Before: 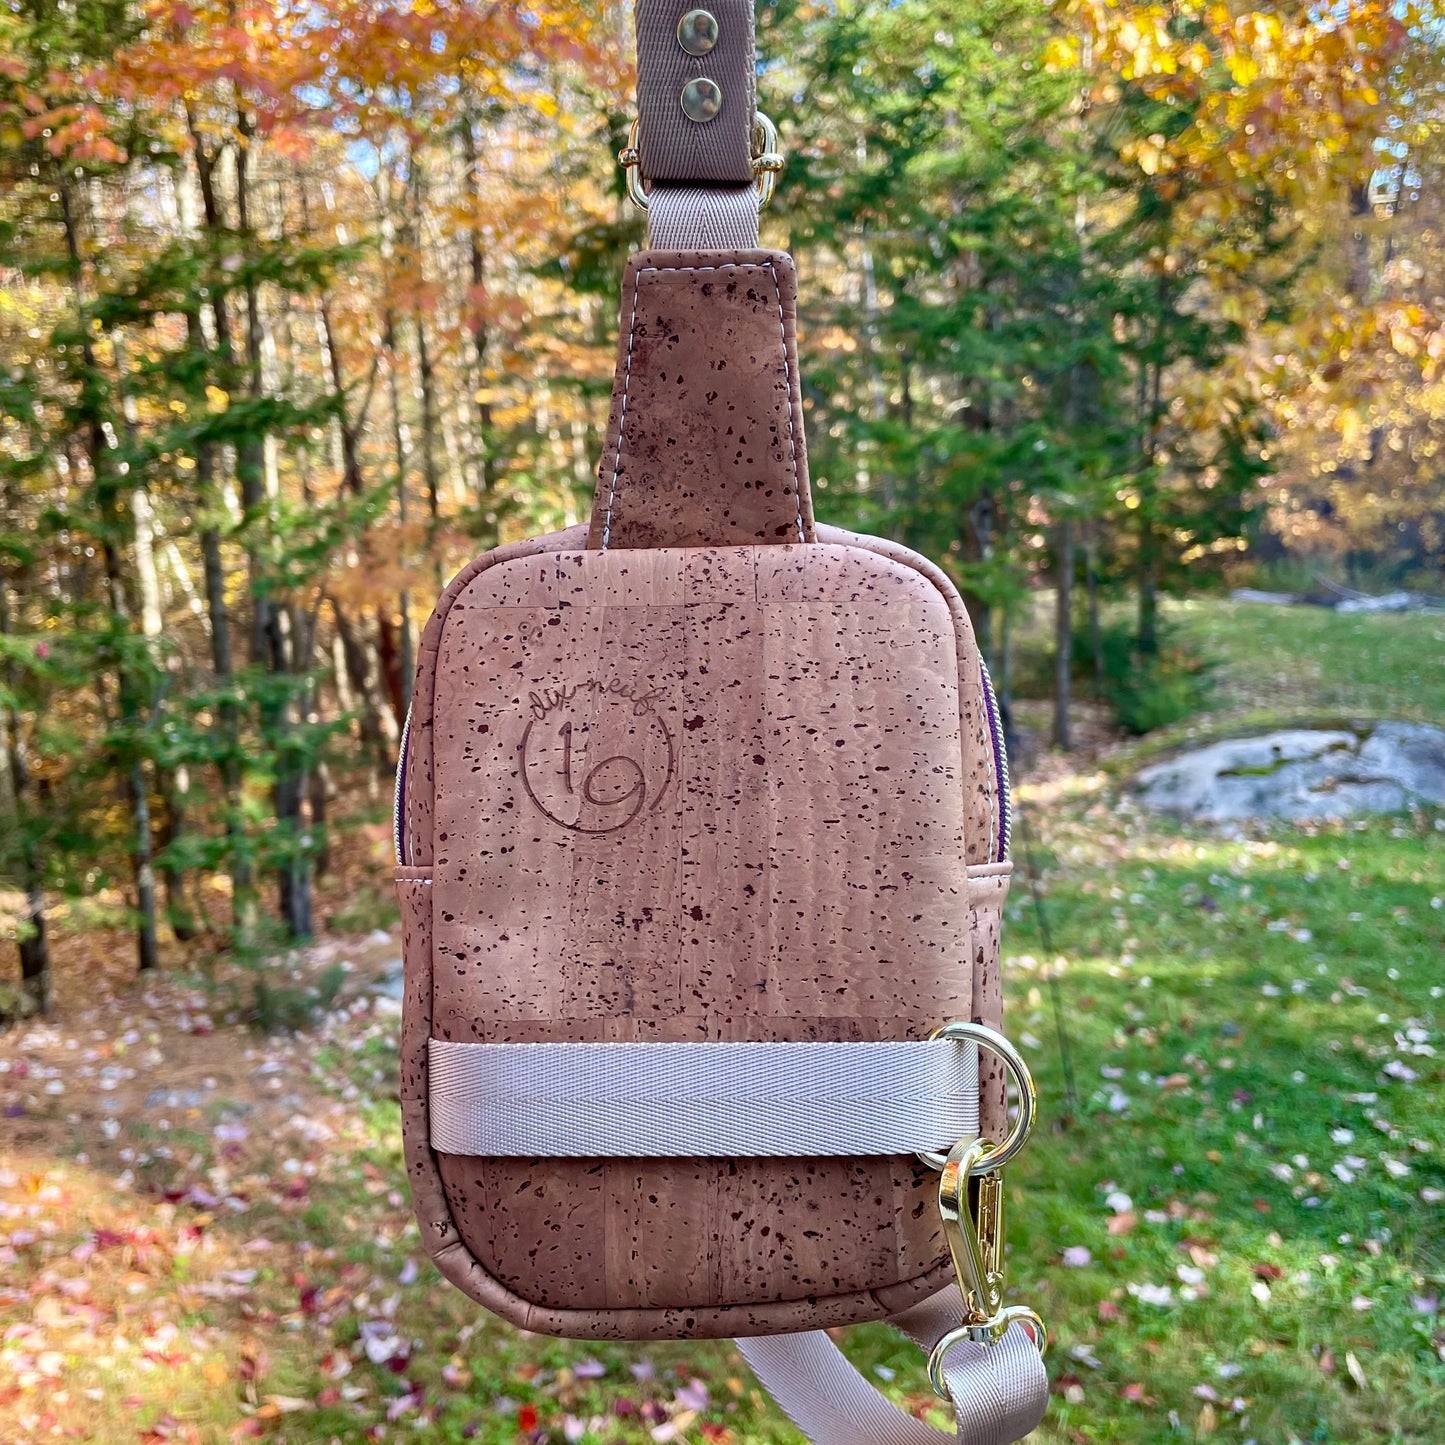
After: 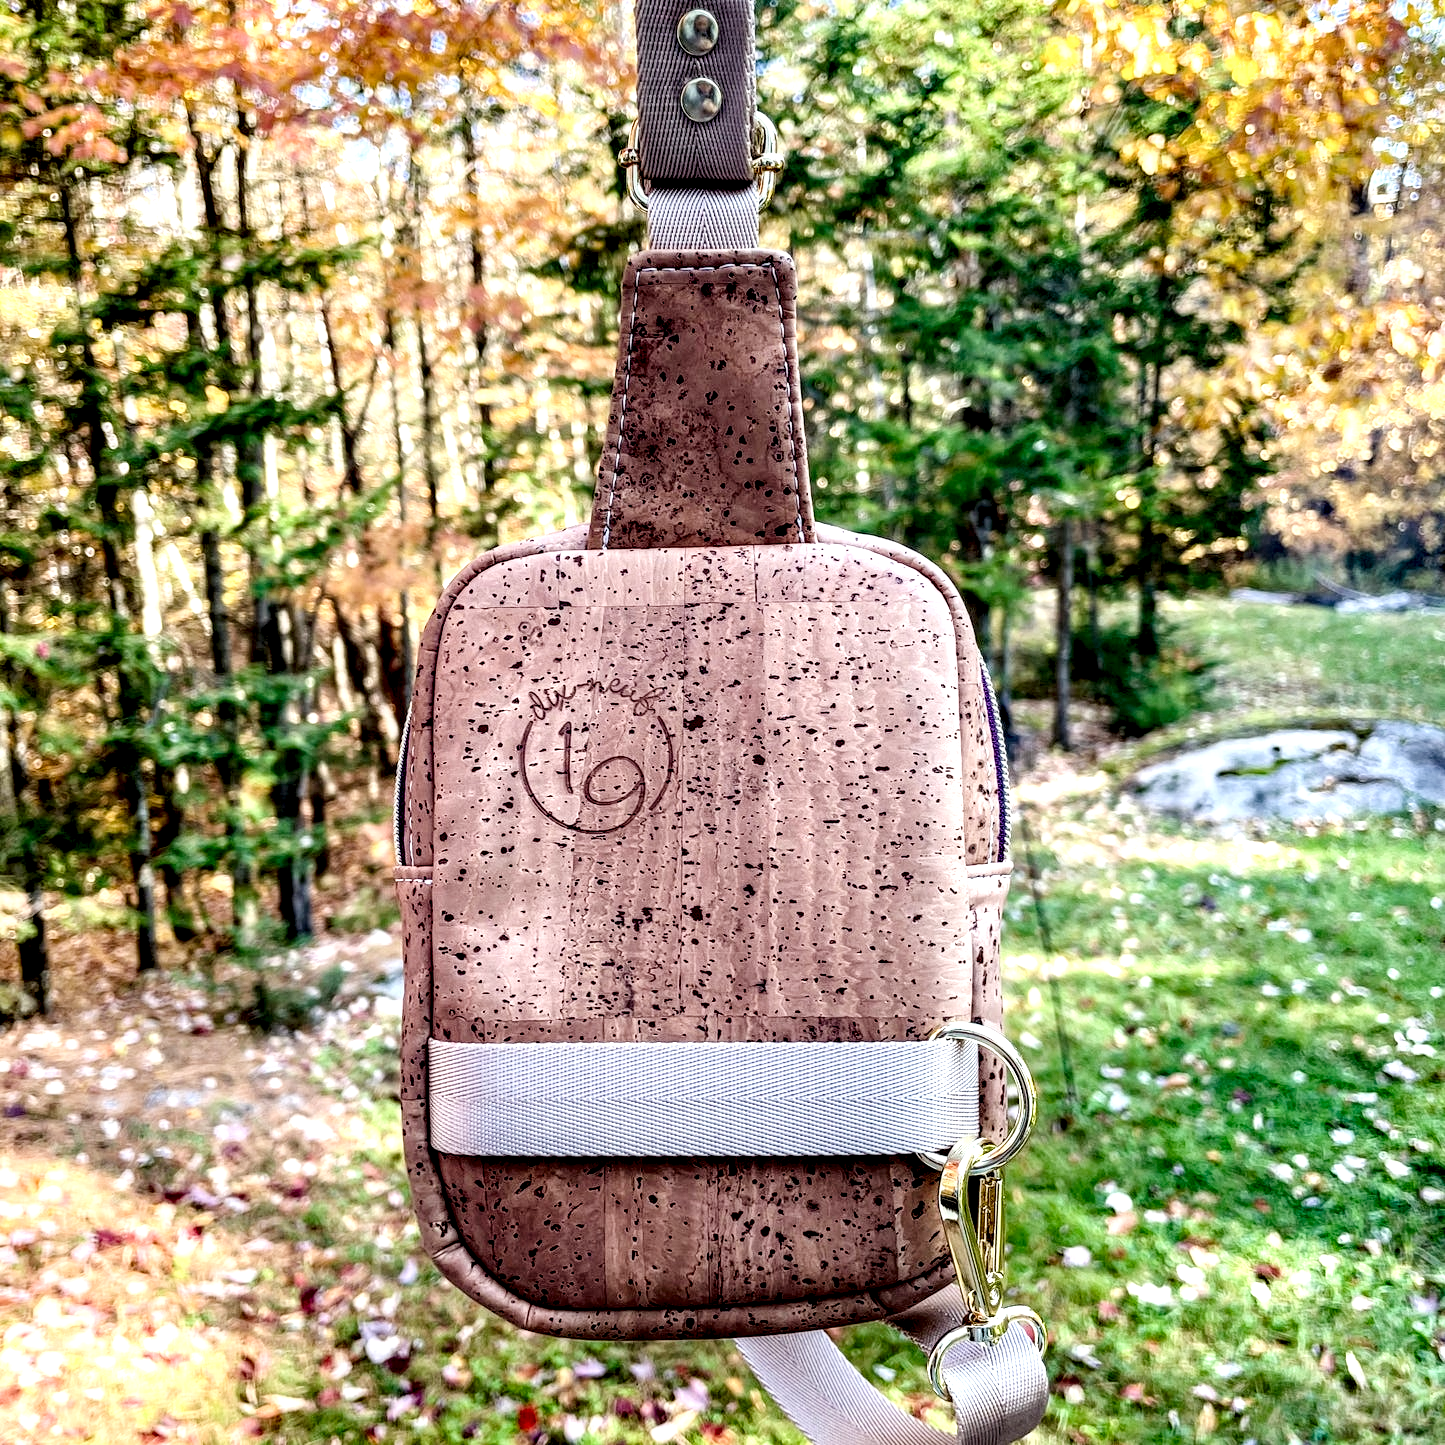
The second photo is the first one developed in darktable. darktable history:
exposure: black level correction 0, exposure 1.125 EV, compensate exposure bias true, compensate highlight preservation false
filmic rgb: black relative exposure -6.68 EV, white relative exposure 4.56 EV, hardness 3.25
local contrast: shadows 185%, detail 225%
